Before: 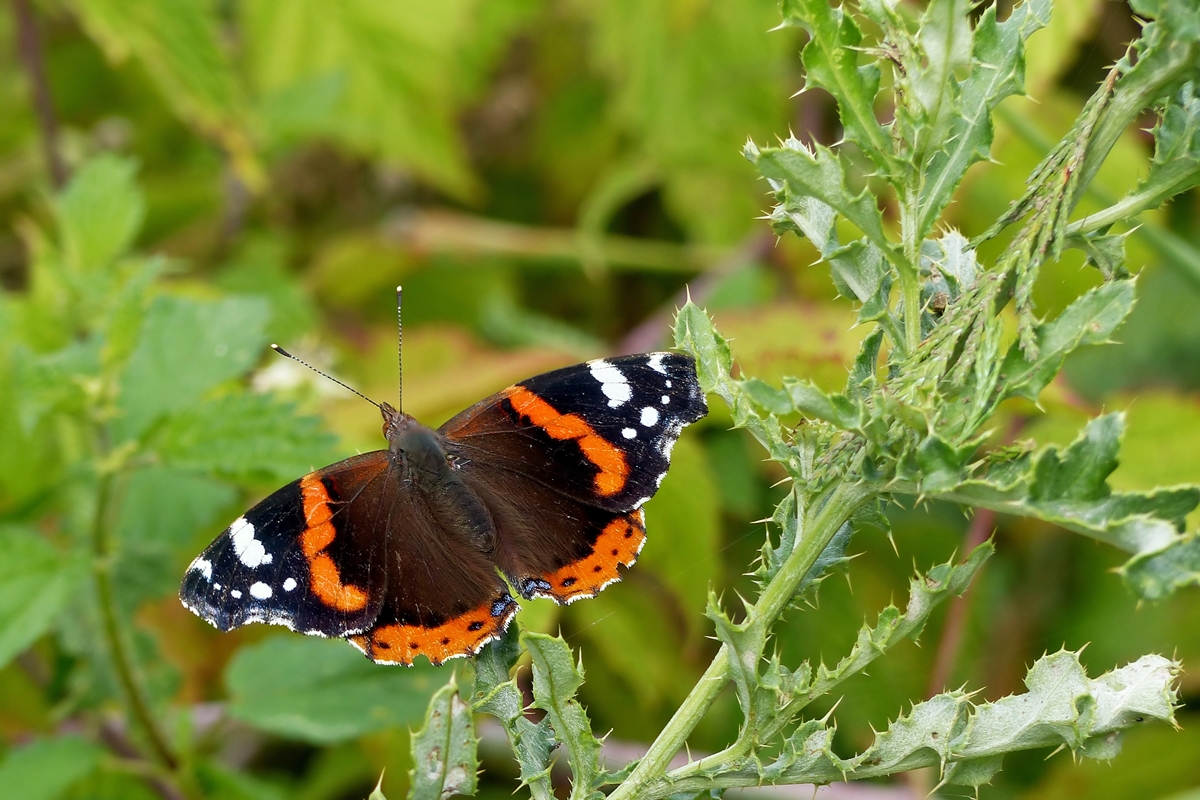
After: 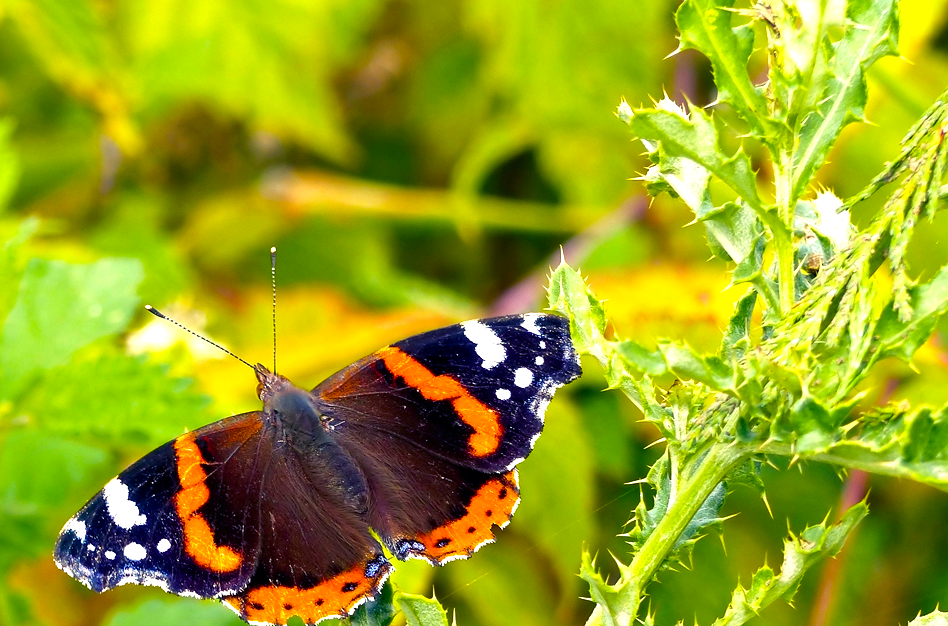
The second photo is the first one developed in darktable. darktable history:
crop and rotate: left 10.561%, top 5.09%, right 10.426%, bottom 16.535%
color balance rgb: shadows lift › luminance -28.595%, shadows lift › chroma 14.775%, shadows lift › hue 270.47°, highlights gain › chroma 1.699%, highlights gain › hue 57.14°, perceptual saturation grading › global saturation 36.301%, perceptual saturation grading › shadows 34.724%, perceptual brilliance grading › highlights 9.87%, perceptual brilliance grading › mid-tones 4.717%
exposure: black level correction 0, exposure 0.301 EV, compensate exposure bias true, compensate highlight preservation false
